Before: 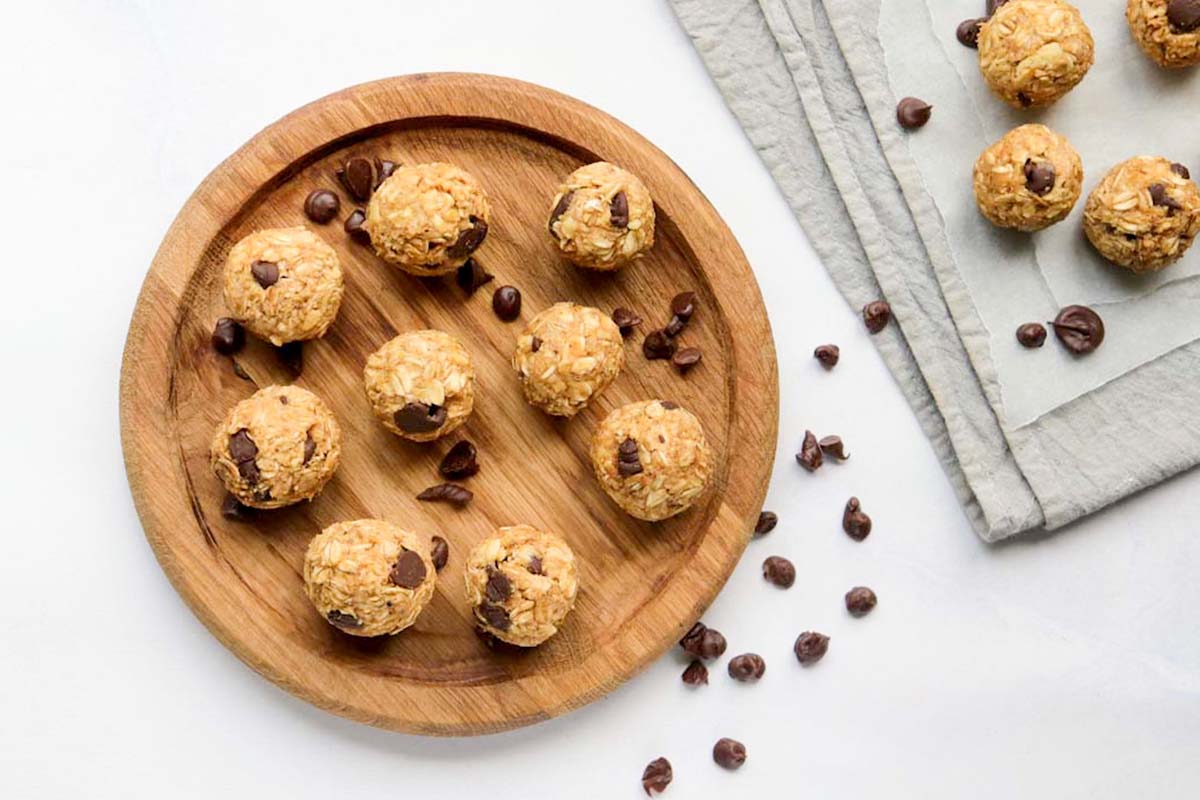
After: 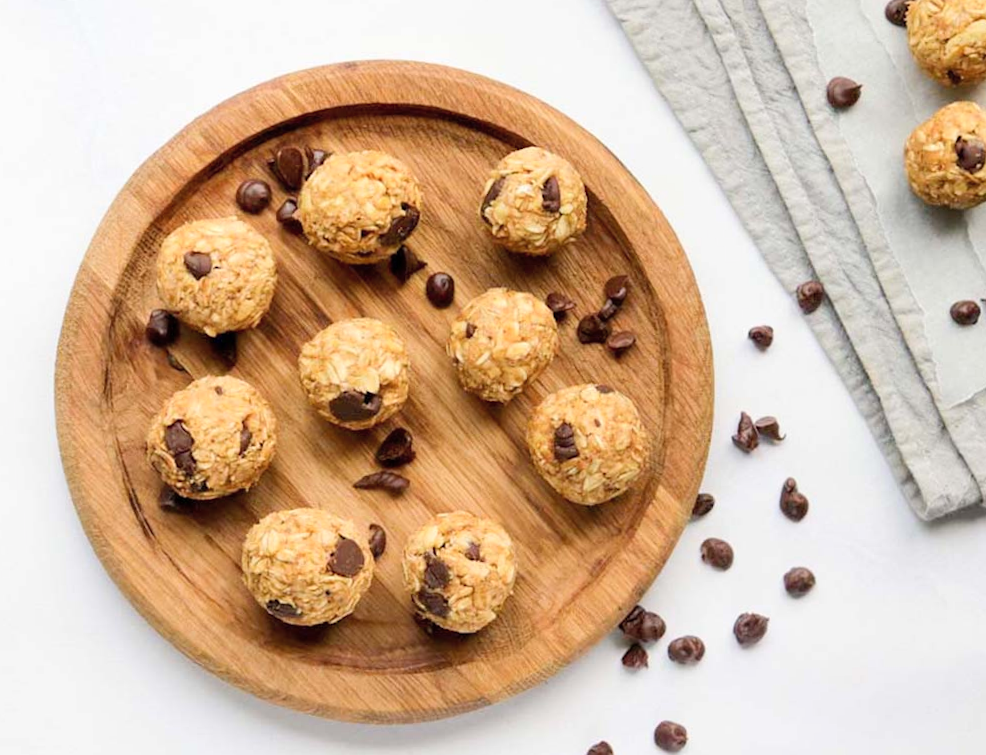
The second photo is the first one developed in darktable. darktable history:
contrast brightness saturation: contrast 0.05, brightness 0.06, saturation 0.01
crop and rotate: angle 1°, left 4.281%, top 0.642%, right 11.383%, bottom 2.486%
